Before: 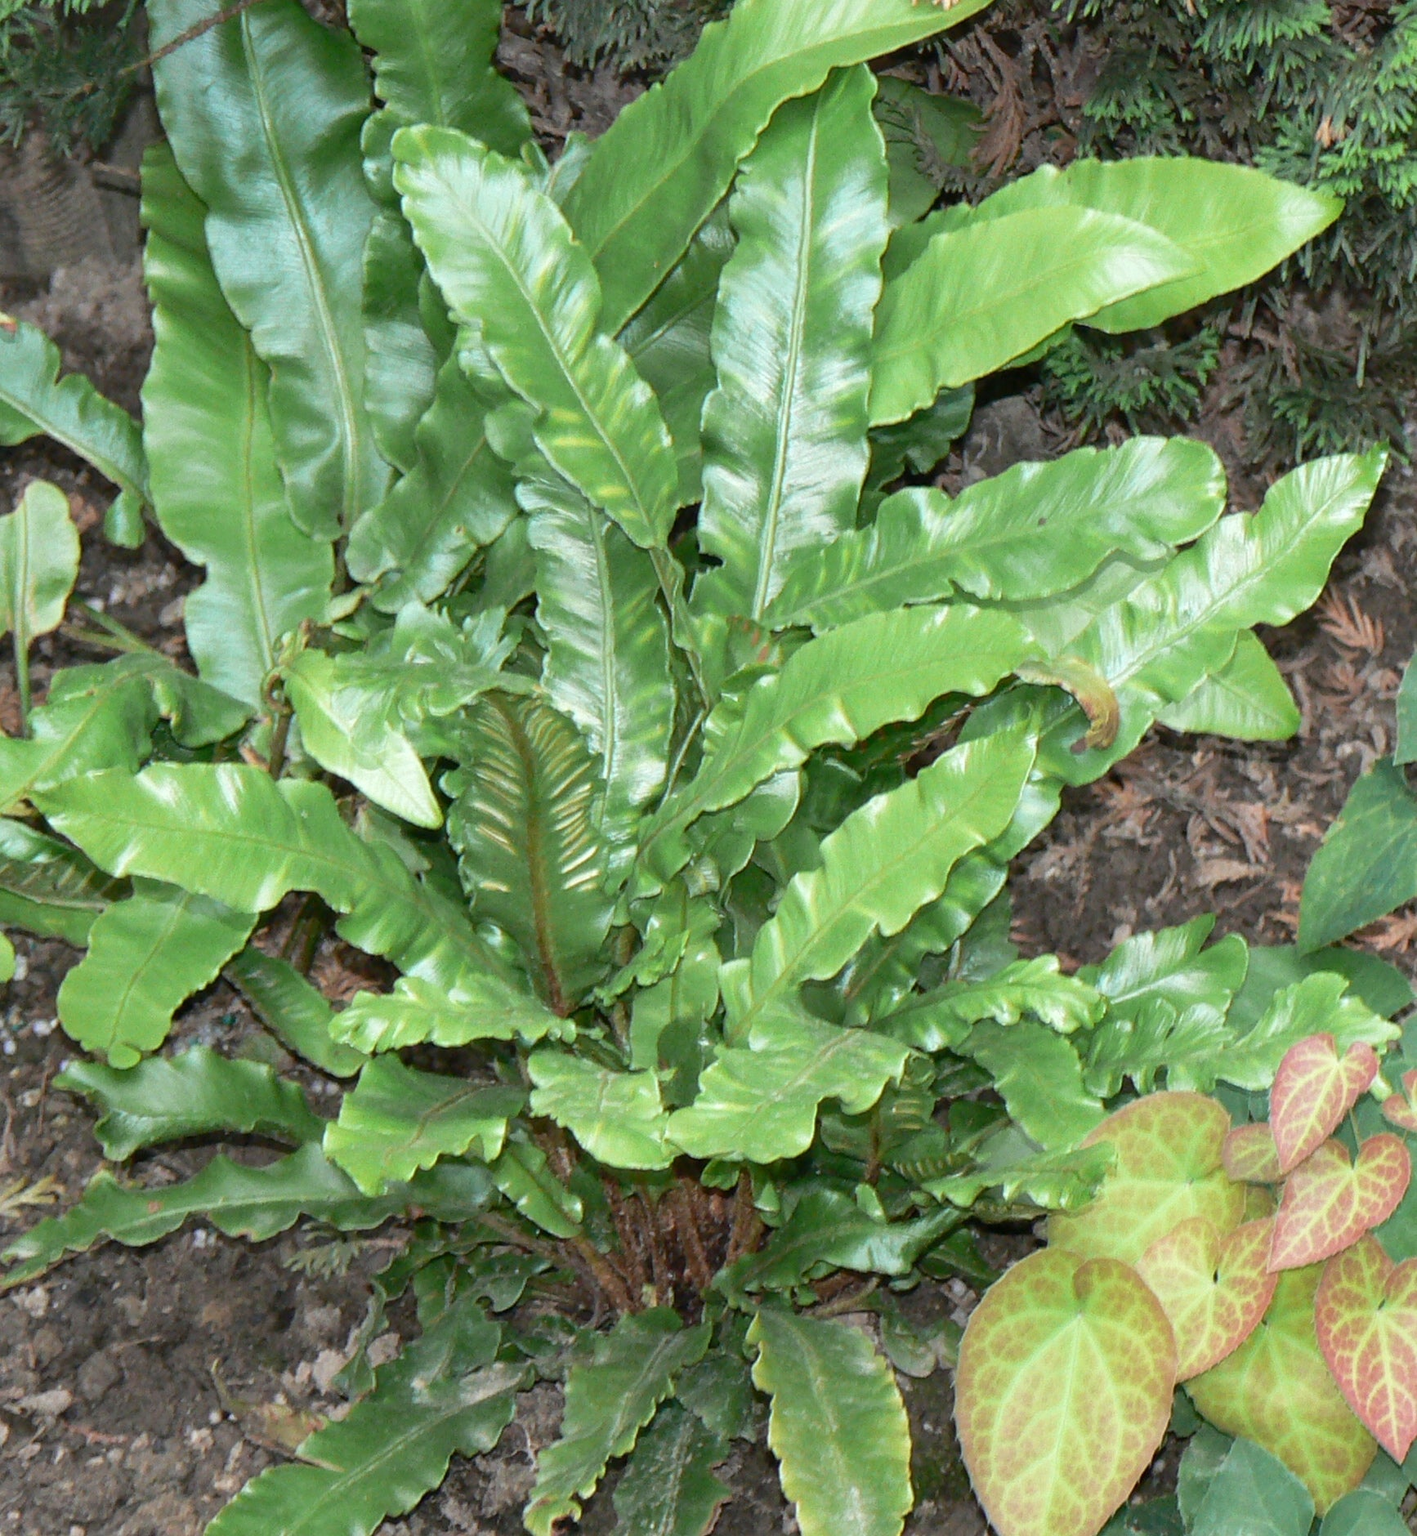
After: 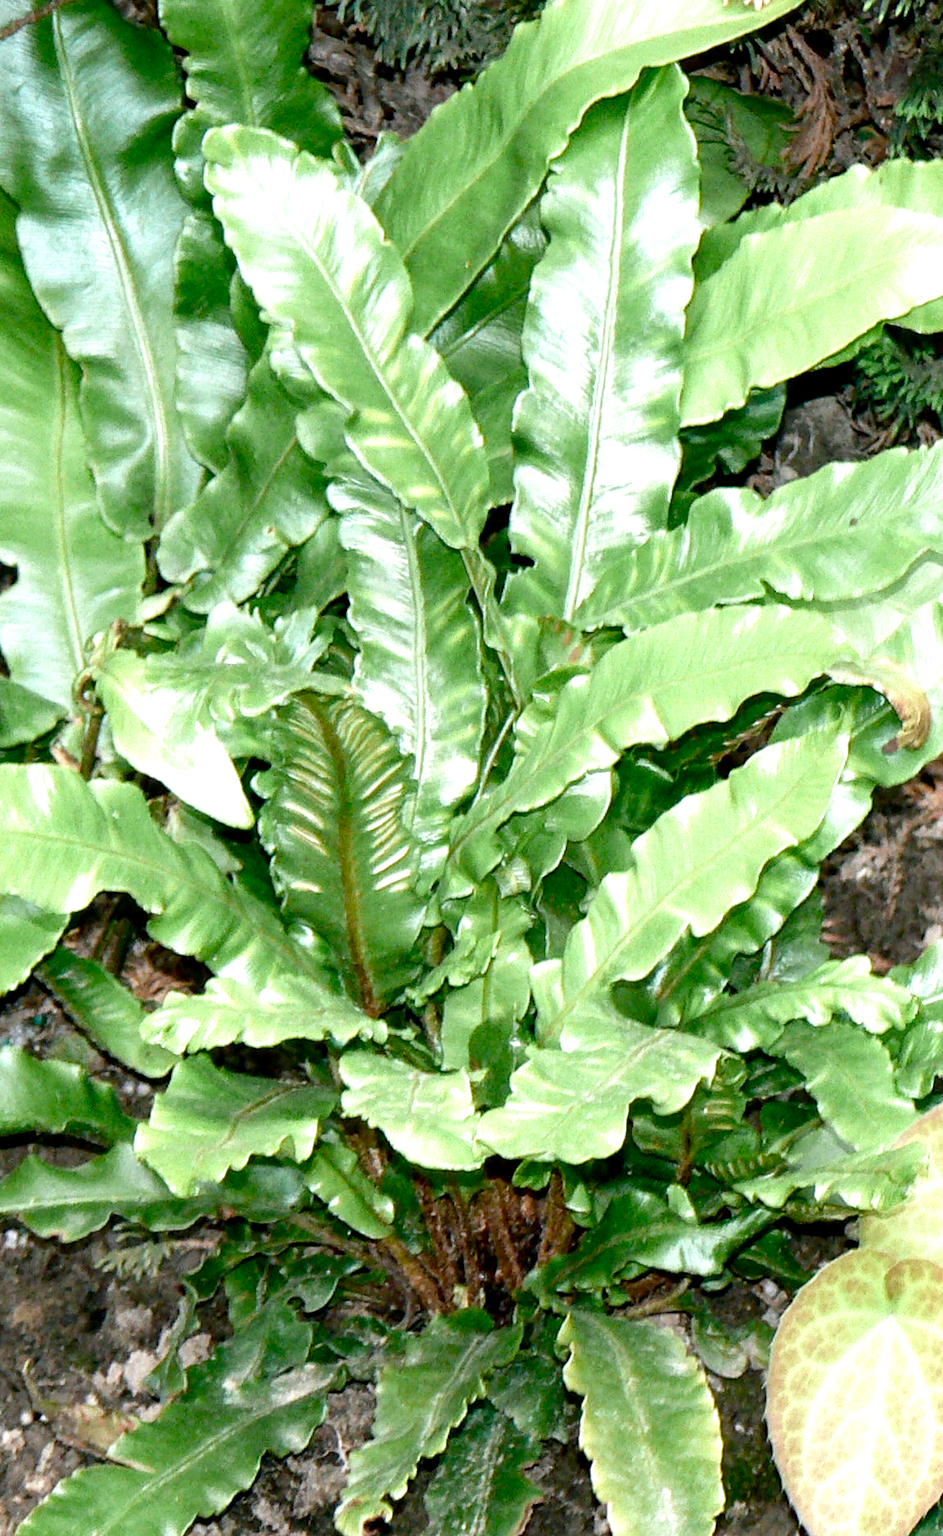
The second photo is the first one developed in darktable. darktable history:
crop and rotate: left 13.341%, right 20.058%
color balance rgb: shadows lift › luminance -7.332%, shadows lift › chroma 2.129%, shadows lift › hue 162.26°, power › chroma 0.24%, power › hue 60.54°, perceptual saturation grading › global saturation 20%, perceptual saturation grading › highlights -49.617%, perceptual saturation grading › shadows 23.979%, global vibrance 20%
exposure: exposure 0.261 EV, compensate highlight preservation false
shadows and highlights: shadows -11.92, white point adjustment 3.82, highlights 27.36
sharpen: radius 5.354, amount 0.309, threshold 26.682
filmic rgb: black relative exposure -8.72 EV, white relative exposure 2.65 EV, target black luminance 0%, target white luminance 99.969%, hardness 6.26, latitude 75.16%, contrast 1.316, highlights saturation mix -5.7%, preserve chrominance no, color science v4 (2020), contrast in shadows soft
local contrast: highlights 107%, shadows 98%, detail 119%, midtone range 0.2
